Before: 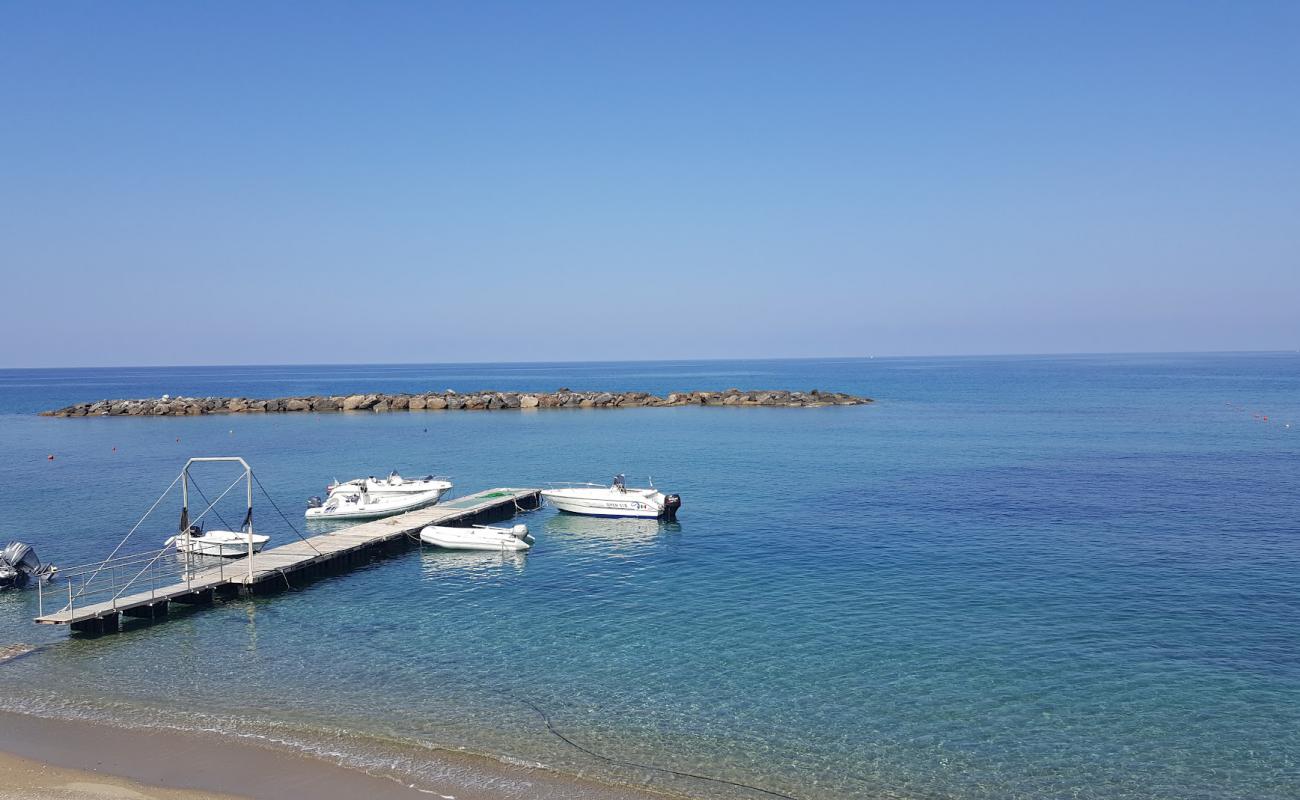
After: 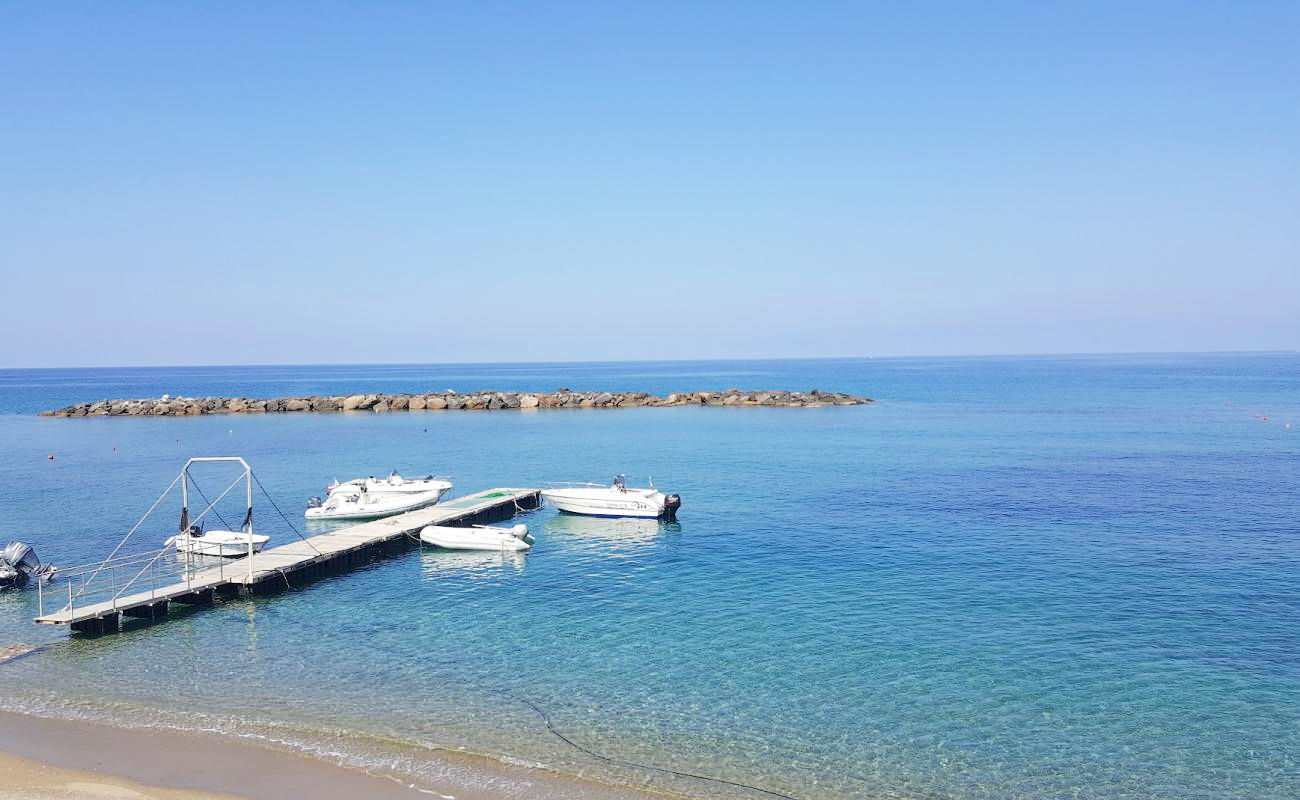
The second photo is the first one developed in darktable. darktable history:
base curve: curves: ch0 [(0, 0) (0.204, 0.334) (0.55, 0.733) (1, 1)], preserve colors none
color balance rgb: perceptual saturation grading › global saturation 10%, global vibrance 10%
